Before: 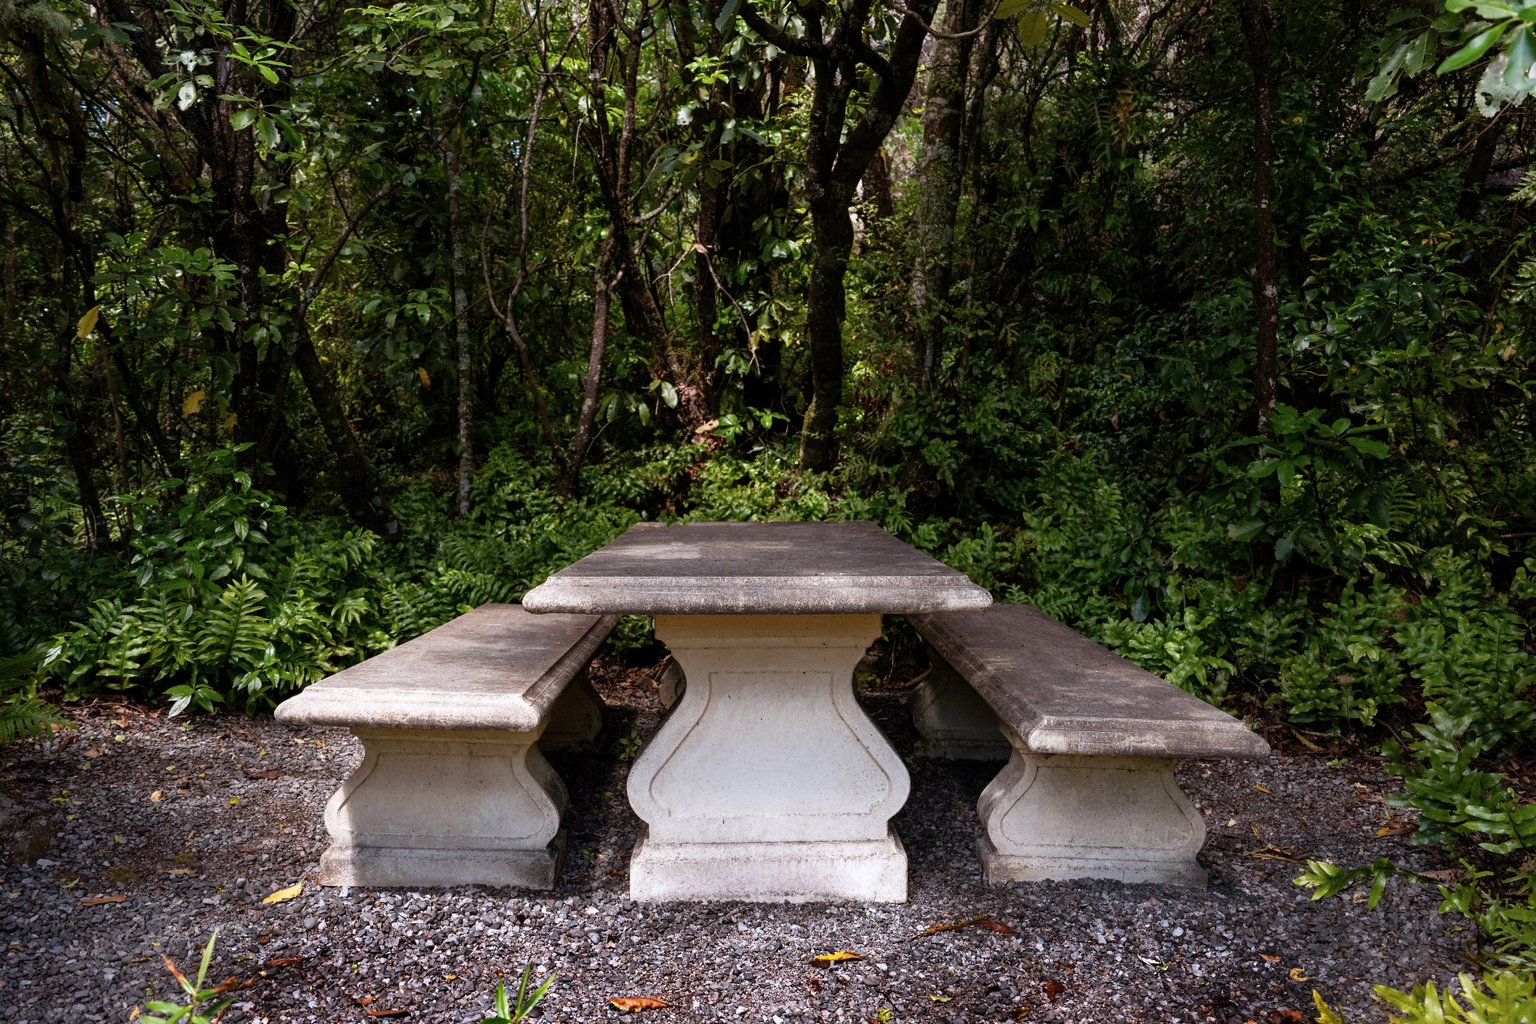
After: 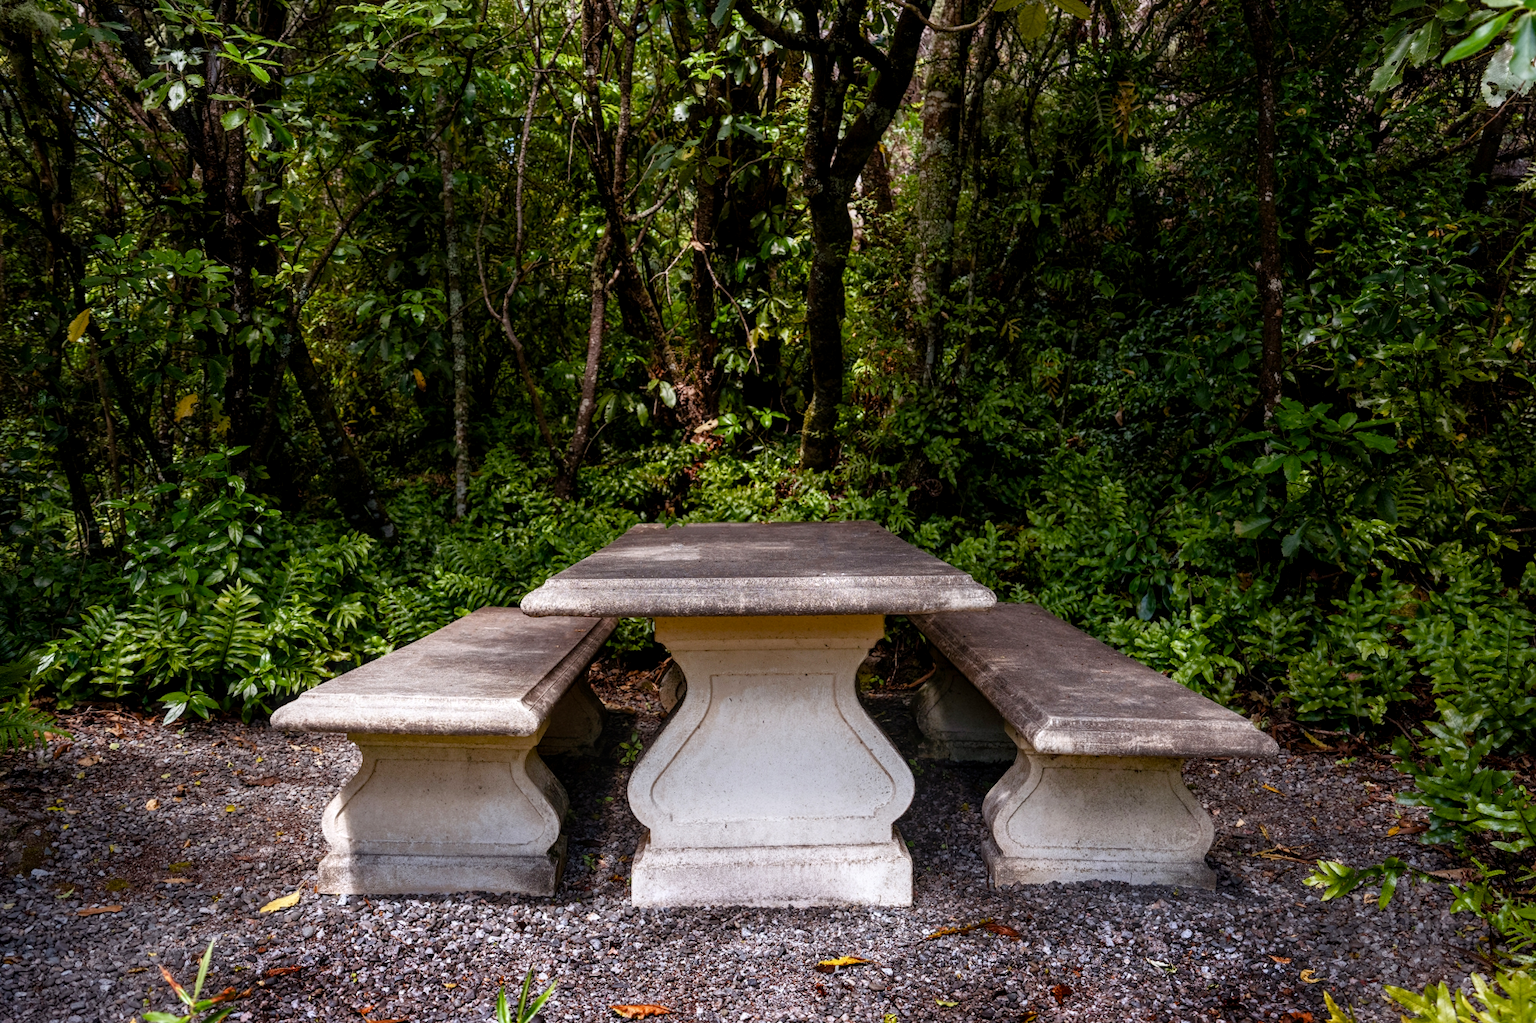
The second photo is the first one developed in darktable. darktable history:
local contrast: on, module defaults
rotate and perspective: rotation -0.45°, automatic cropping original format, crop left 0.008, crop right 0.992, crop top 0.012, crop bottom 0.988
color balance rgb: perceptual saturation grading › global saturation 20%, perceptual saturation grading › highlights -25%, perceptual saturation grading › shadows 25%
